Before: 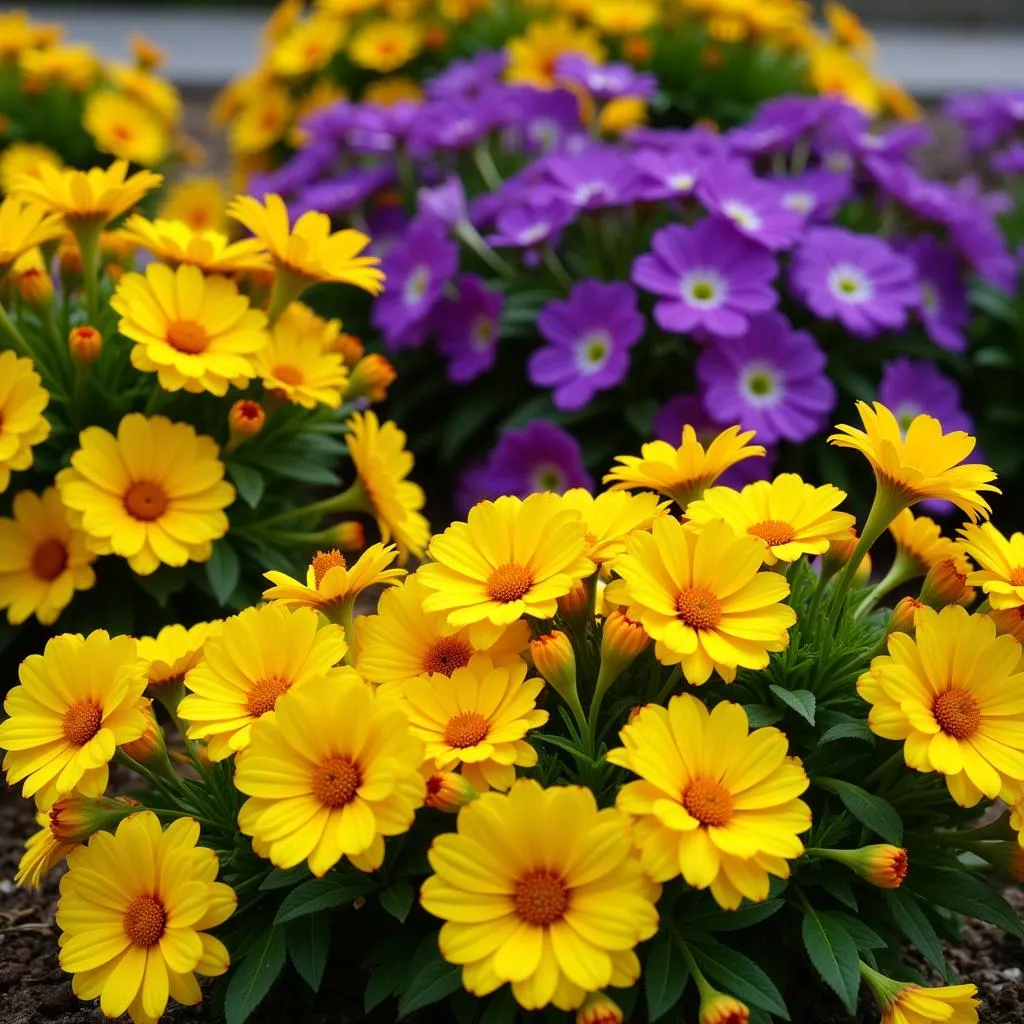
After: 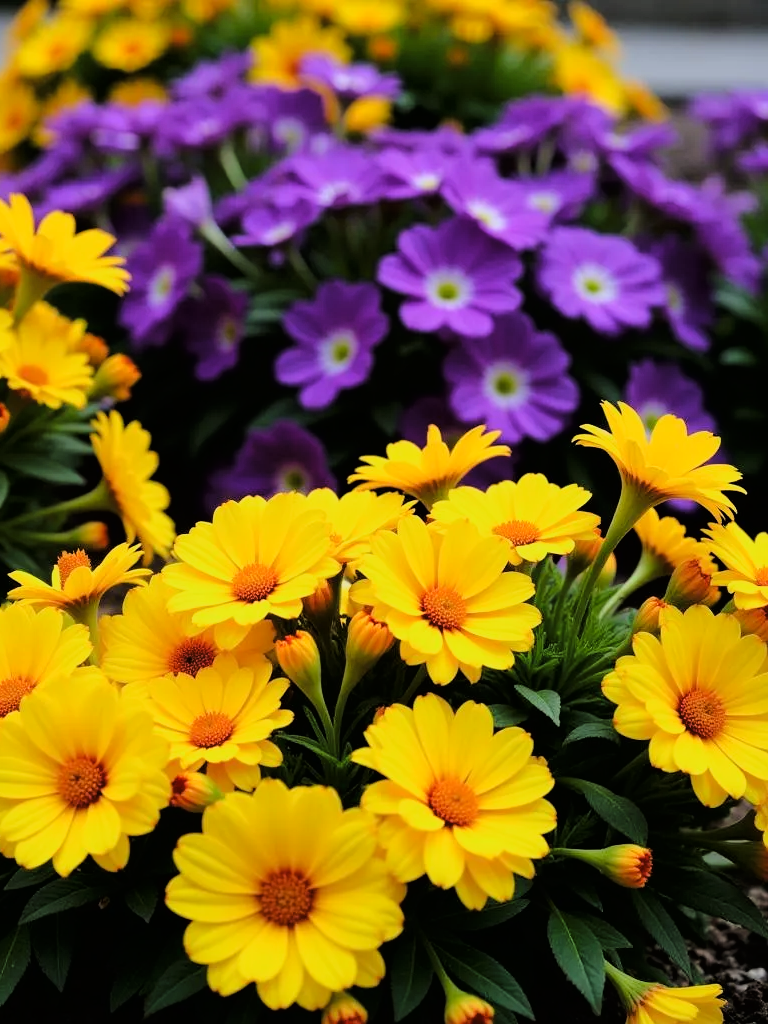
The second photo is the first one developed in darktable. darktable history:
tone curve: curves: ch0 [(0.003, 0.003) (0.104, 0.026) (0.236, 0.181) (0.401, 0.443) (0.495, 0.55) (0.625, 0.67) (0.819, 0.841) (0.96, 0.899)]; ch1 [(0, 0) (0.161, 0.092) (0.37, 0.302) (0.424, 0.402) (0.45, 0.466) (0.495, 0.51) (0.573, 0.571) (0.638, 0.641) (0.751, 0.741) (1, 1)]; ch2 [(0, 0) (0.352, 0.403) (0.466, 0.443) (0.524, 0.526) (0.56, 0.556) (1, 1)], color space Lab, linked channels, preserve colors none
crop and rotate: left 24.943%
